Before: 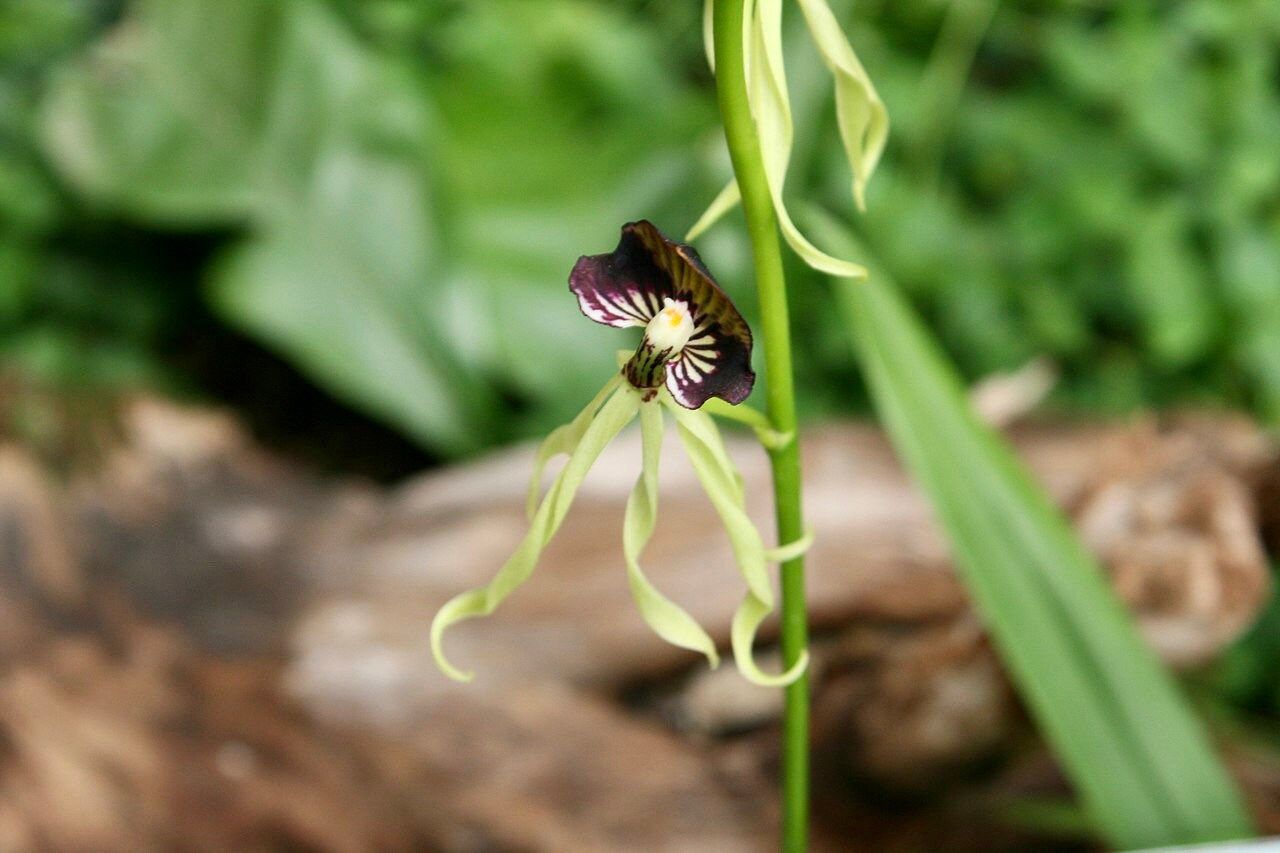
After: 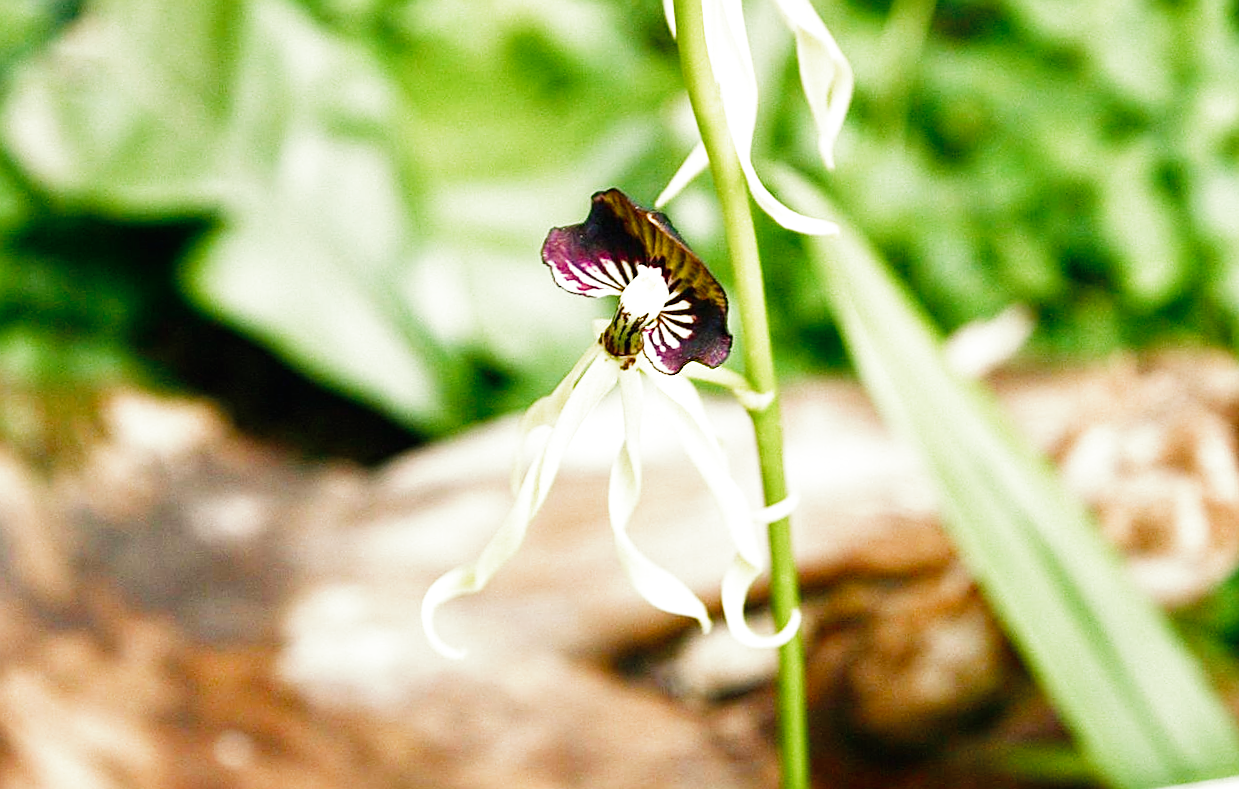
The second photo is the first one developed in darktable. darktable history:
exposure: black level correction 0, exposure 0.7 EV, compensate exposure bias true, compensate highlight preservation false
split-toning: shadows › saturation 0.61, highlights › saturation 0.58, balance -28.74, compress 87.36%
filmic rgb: middle gray luminance 12.74%, black relative exposure -10.13 EV, white relative exposure 3.47 EV, threshold 6 EV, target black luminance 0%, hardness 5.74, latitude 44.69%, contrast 1.221, highlights saturation mix 5%, shadows ↔ highlights balance 26.78%, add noise in highlights 0, preserve chrominance no, color science v3 (2019), use custom middle-gray values true, iterations of high-quality reconstruction 0, contrast in highlights soft, enable highlight reconstruction true
rotate and perspective: rotation -3°, crop left 0.031, crop right 0.968, crop top 0.07, crop bottom 0.93
color zones: curves: ch0 [(0, 0.5) (0.143, 0.5) (0.286, 0.5) (0.429, 0.504) (0.571, 0.5) (0.714, 0.509) (0.857, 0.5) (1, 0.5)]; ch1 [(0, 0.425) (0.143, 0.425) (0.286, 0.375) (0.429, 0.405) (0.571, 0.5) (0.714, 0.47) (0.857, 0.425) (1, 0.435)]; ch2 [(0, 0.5) (0.143, 0.5) (0.286, 0.5) (0.429, 0.517) (0.571, 0.5) (0.714, 0.51) (0.857, 0.5) (1, 0.5)]
color balance rgb: shadows lift › chroma 3%, shadows lift › hue 280.8°, power › hue 330°, highlights gain › chroma 3%, highlights gain › hue 75.6°, global offset › luminance 0.7%, perceptual saturation grading › global saturation 20%, perceptual saturation grading › highlights -25%, perceptual saturation grading › shadows 50%, global vibrance 20.33%
sharpen: on, module defaults
